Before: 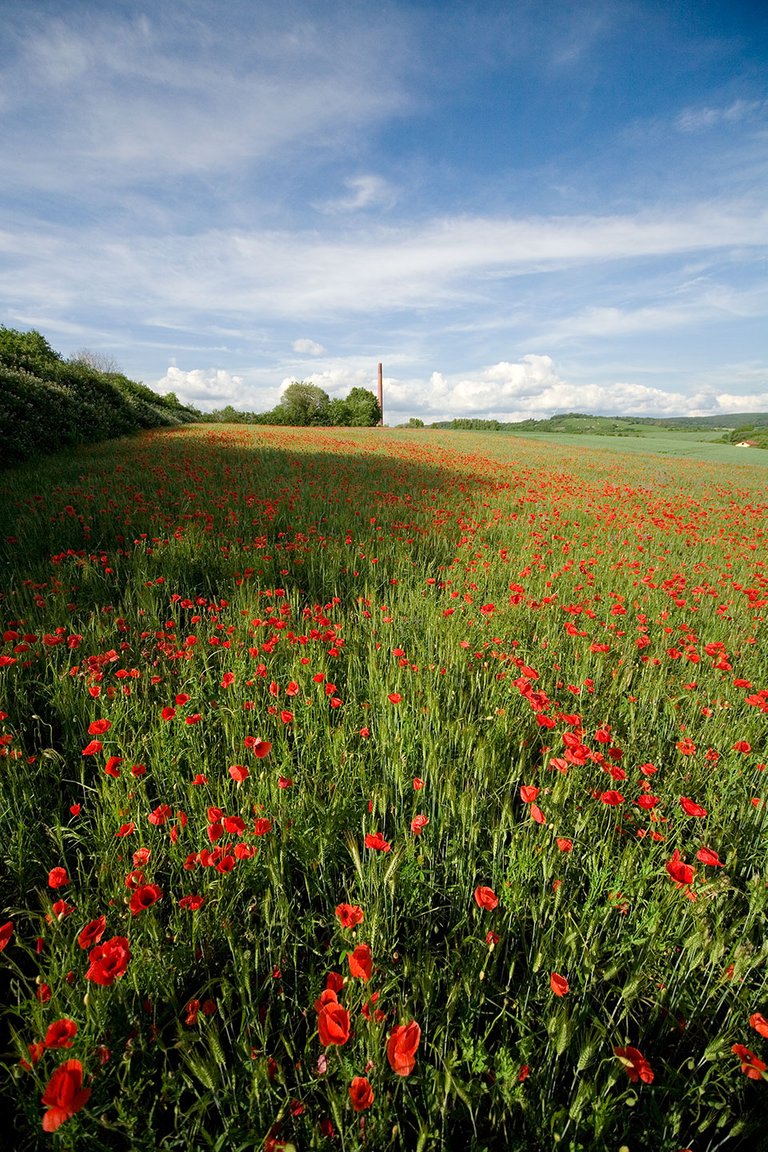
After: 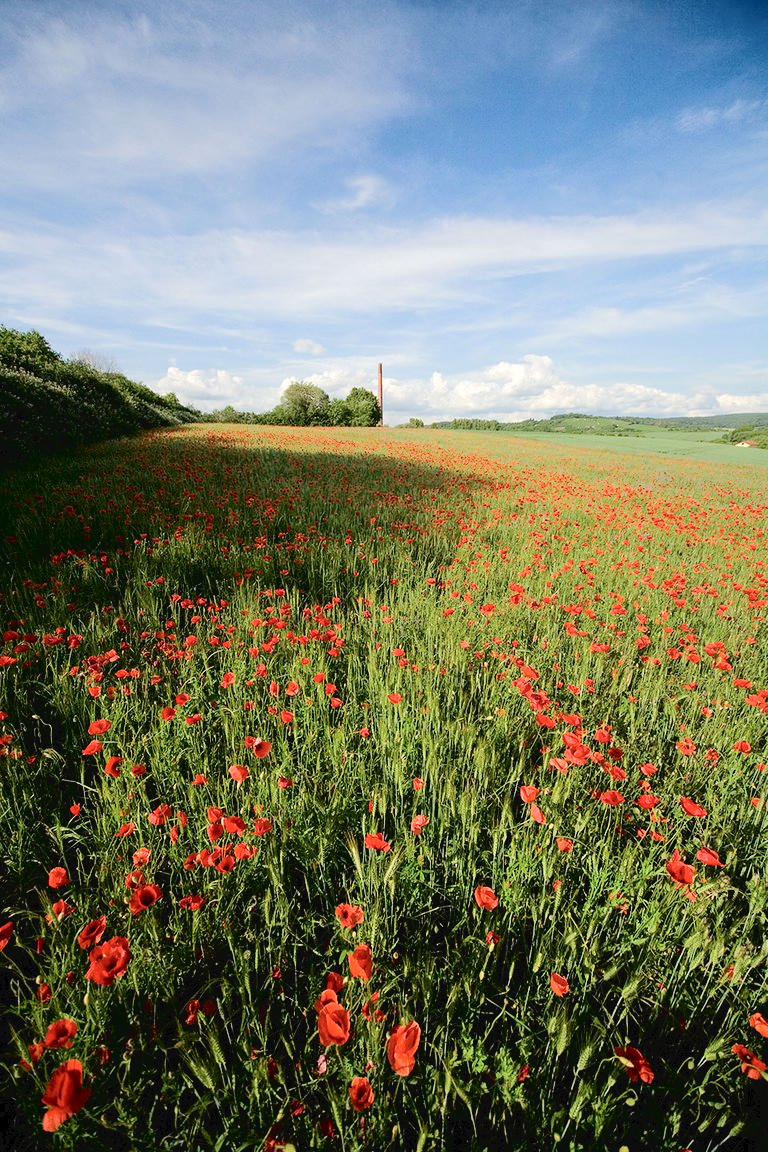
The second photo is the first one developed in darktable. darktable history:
tone curve: curves: ch0 [(0, 0) (0.003, 0.036) (0.011, 0.039) (0.025, 0.039) (0.044, 0.043) (0.069, 0.05) (0.1, 0.072) (0.136, 0.102) (0.177, 0.144) (0.224, 0.204) (0.277, 0.288) (0.335, 0.384) (0.399, 0.477) (0.468, 0.575) (0.543, 0.652) (0.623, 0.724) (0.709, 0.785) (0.801, 0.851) (0.898, 0.915) (1, 1)], color space Lab, independent channels, preserve colors none
